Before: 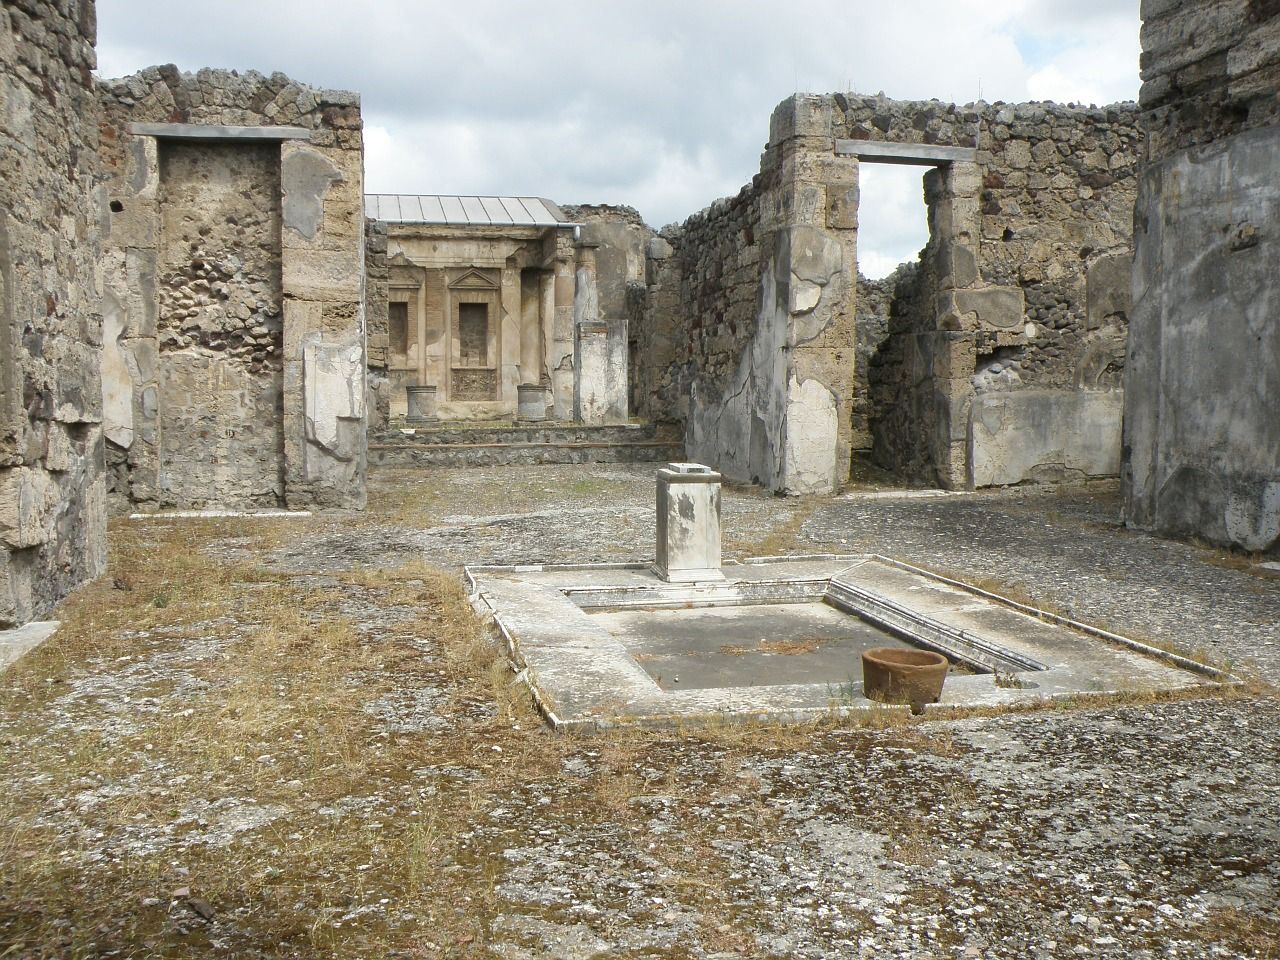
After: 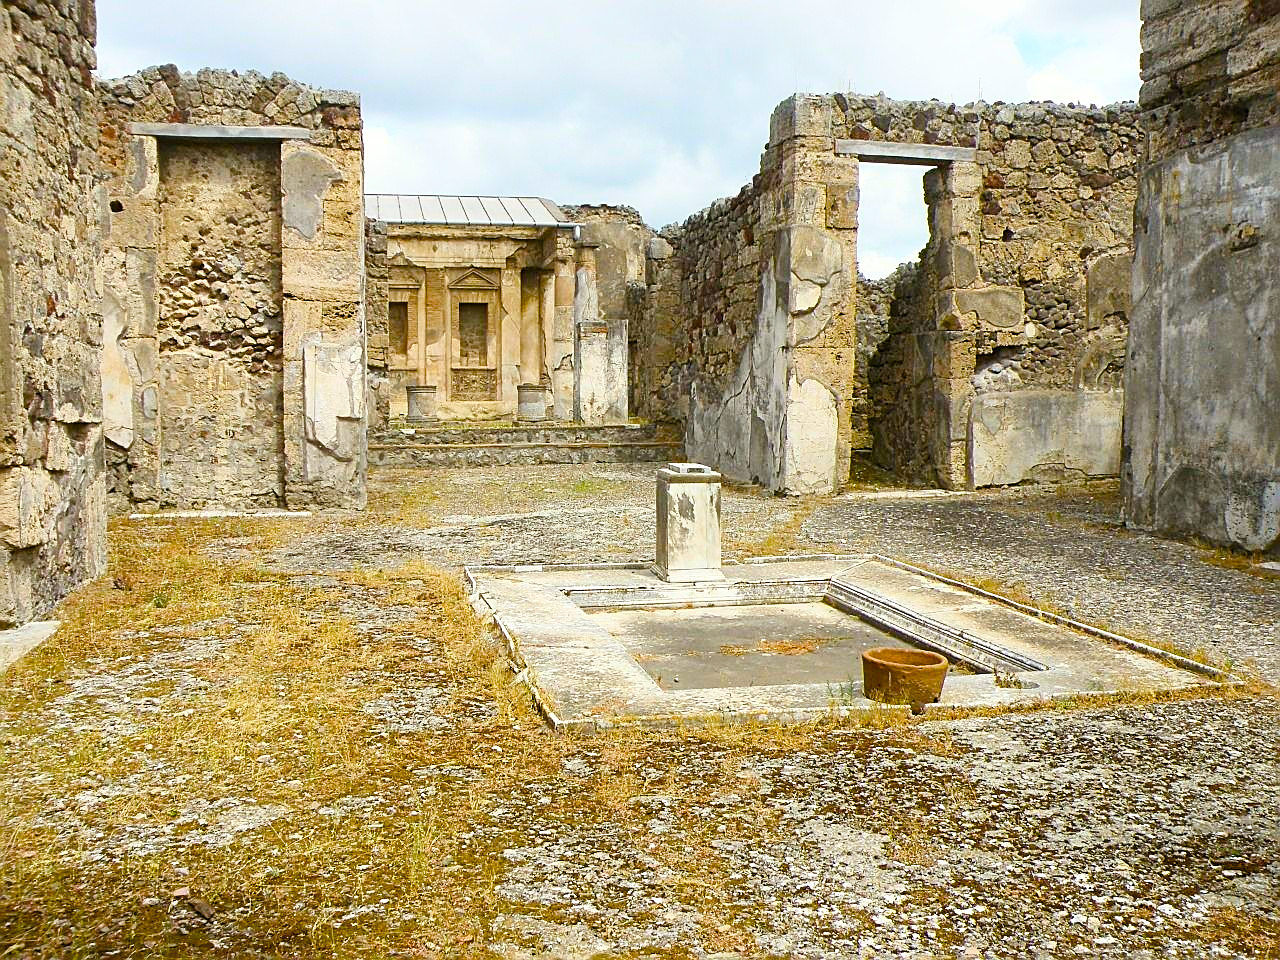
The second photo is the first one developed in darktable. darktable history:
sharpen: amount 0.739
color balance rgb: power › chroma 0.661%, power › hue 60°, linear chroma grading › global chroma 6.545%, perceptual saturation grading › global saturation 34.673%, perceptual saturation grading › highlights -25.246%, perceptual saturation grading › shadows 50.036%, global vibrance 20%
contrast brightness saturation: contrast 0.205, brightness 0.156, saturation 0.23
